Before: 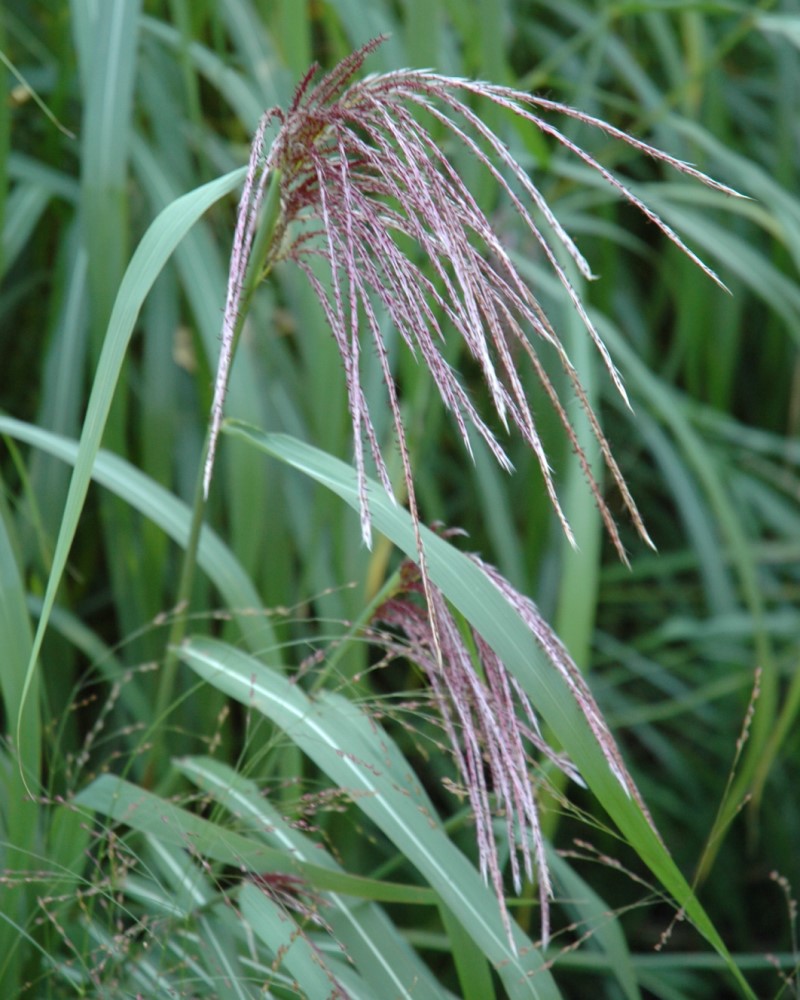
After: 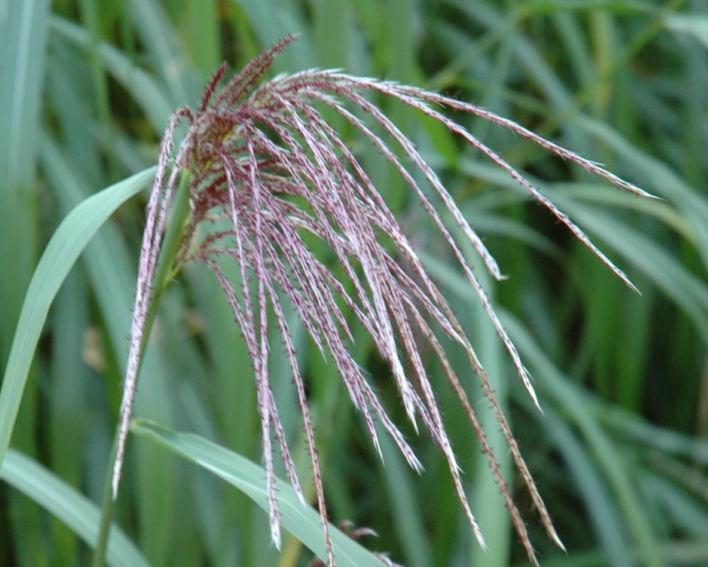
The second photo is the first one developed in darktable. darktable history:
crop and rotate: left 11.499%, bottom 43.235%
